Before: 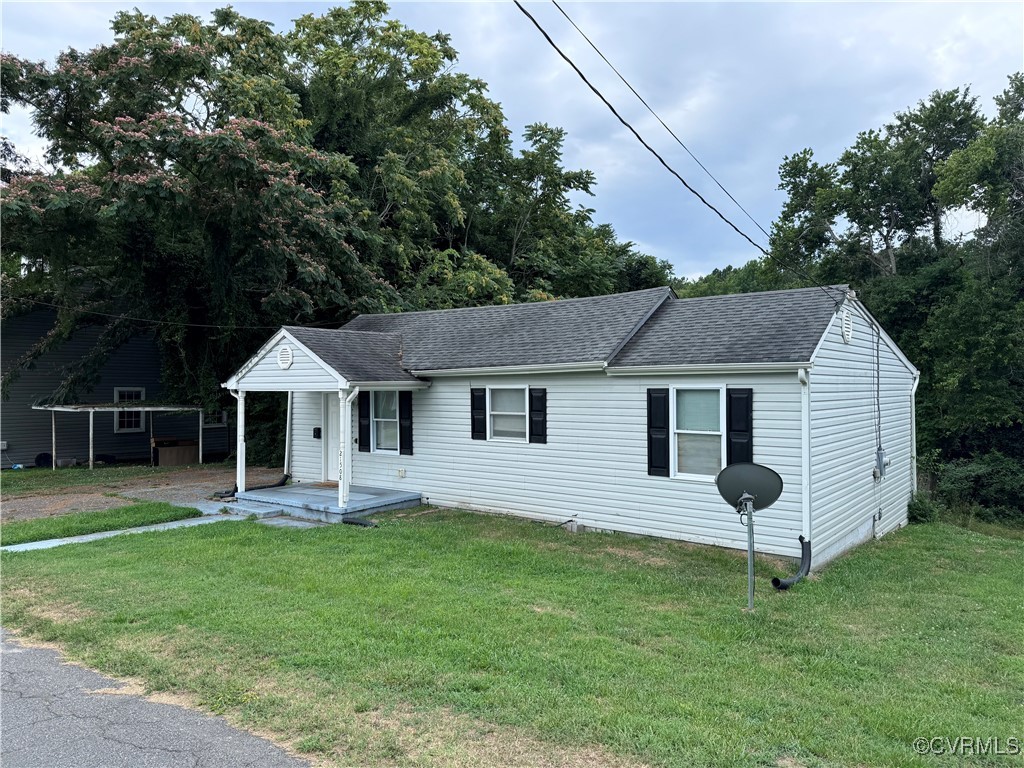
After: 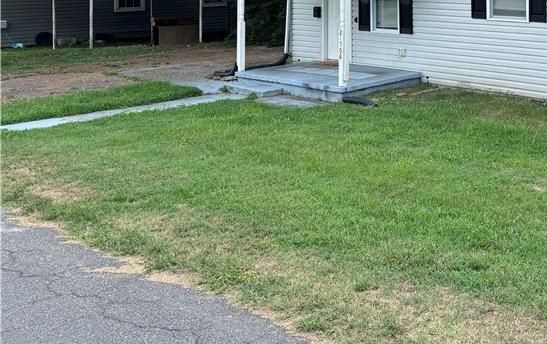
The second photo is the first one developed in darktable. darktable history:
crop and rotate: top 54.945%, right 46.544%, bottom 0.209%
